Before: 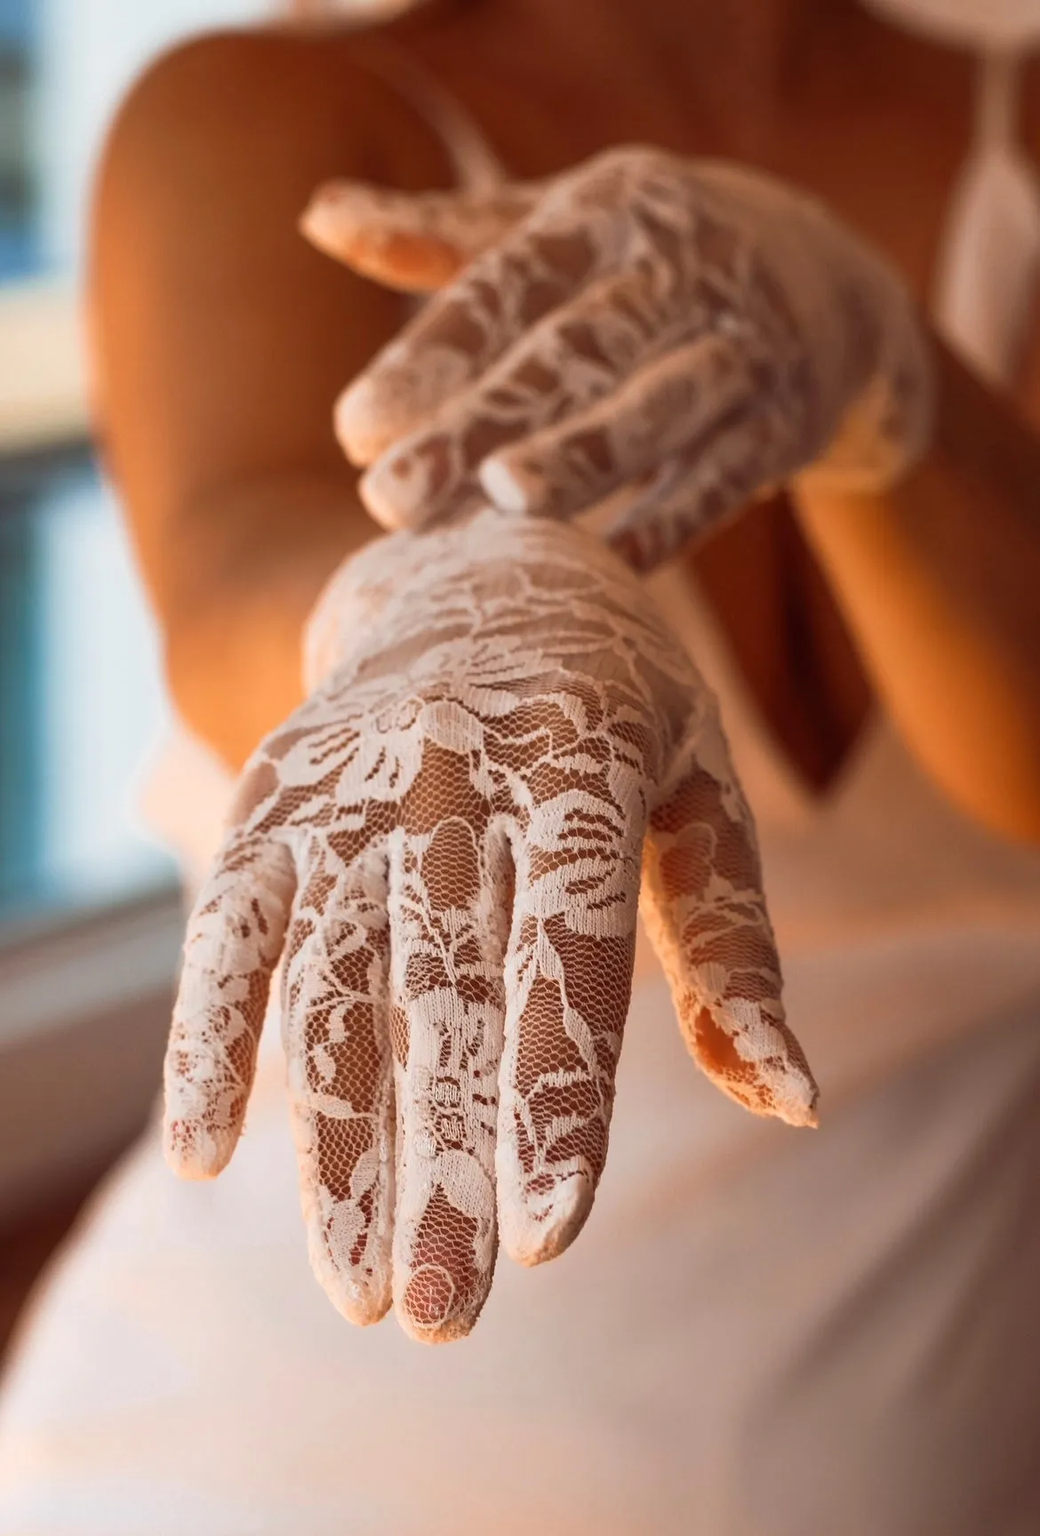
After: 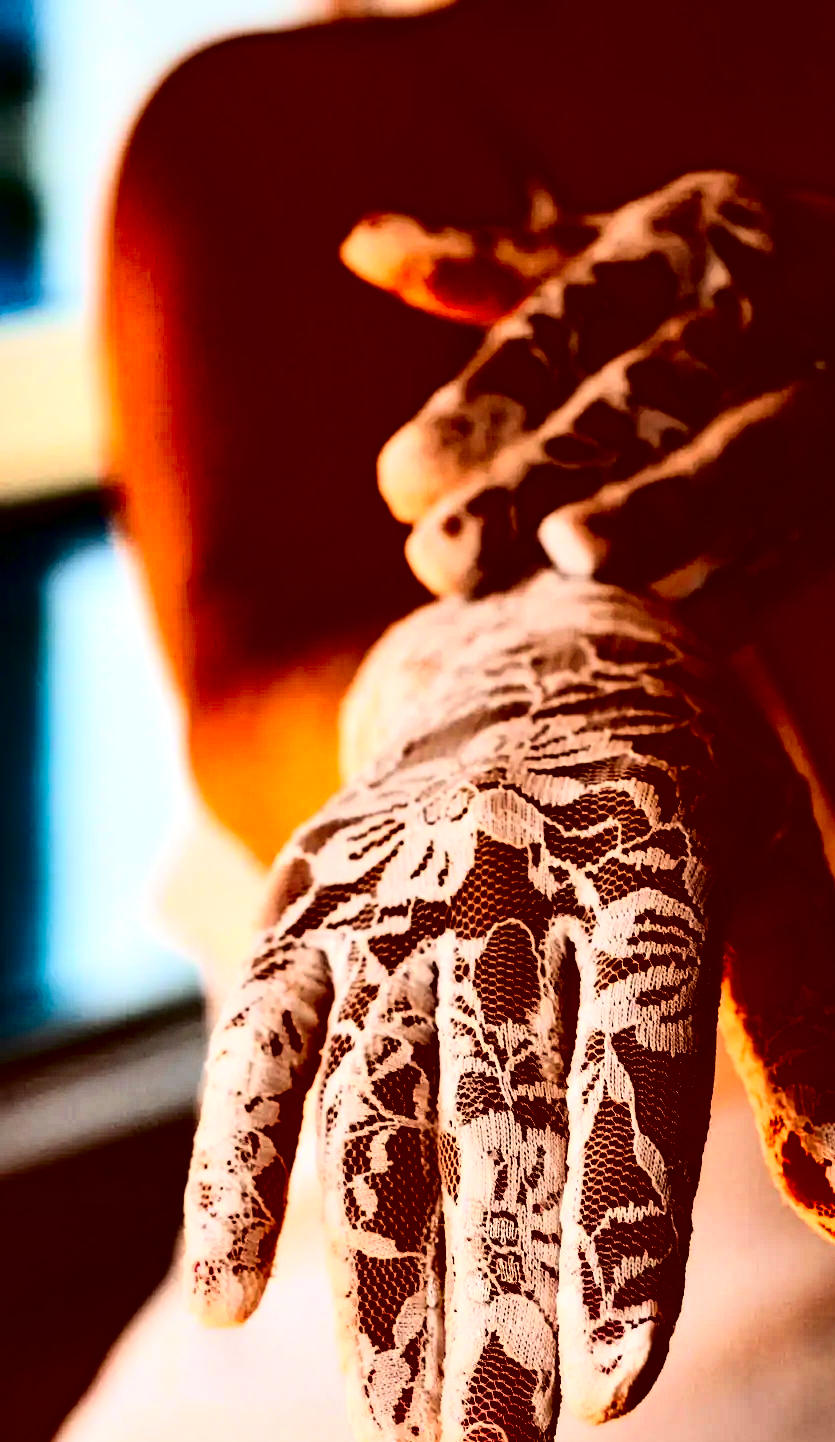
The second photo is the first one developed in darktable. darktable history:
local contrast: mode bilateral grid, contrast 51, coarseness 50, detail 150%, midtone range 0.2
contrast brightness saturation: contrast 0.761, brightness -0.998, saturation 0.989
crop: right 28.631%, bottom 16.521%
